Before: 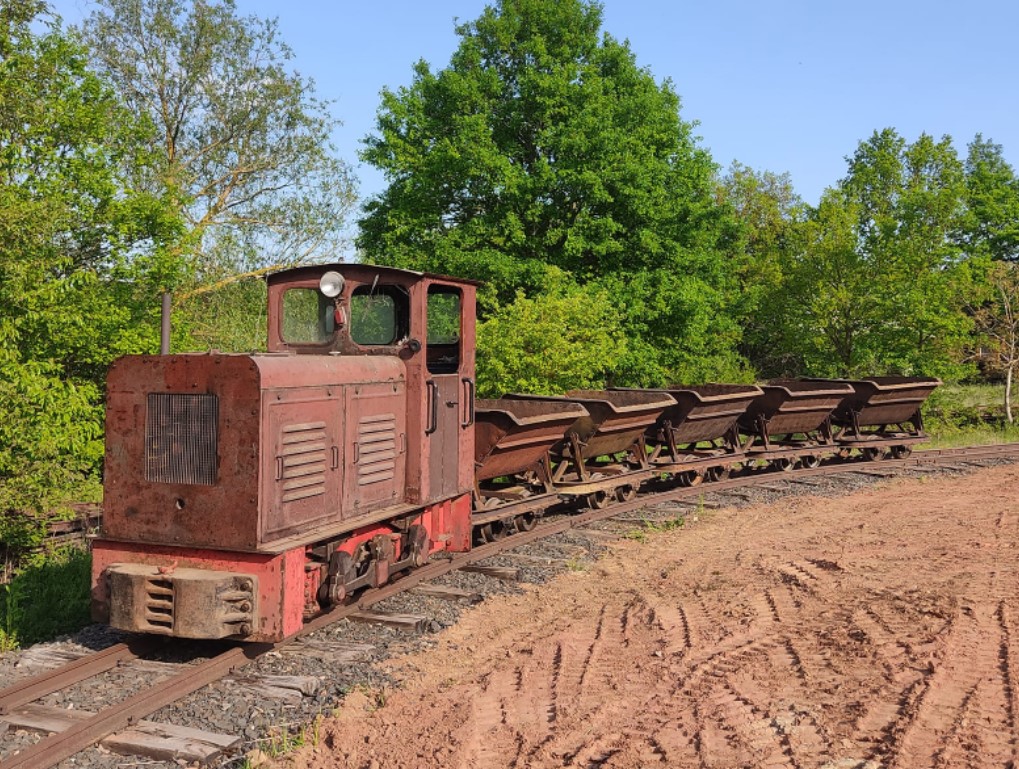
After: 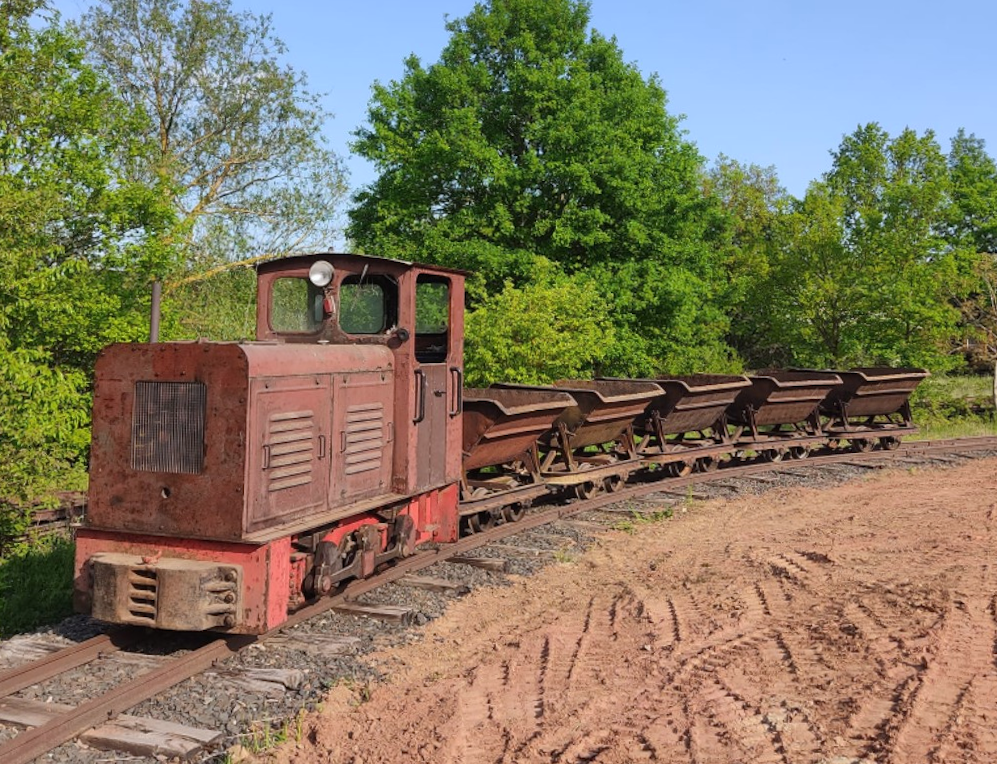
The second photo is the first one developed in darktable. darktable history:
white balance: red 0.988, blue 1.017
rotate and perspective: rotation 0.226°, lens shift (vertical) -0.042, crop left 0.023, crop right 0.982, crop top 0.006, crop bottom 0.994
